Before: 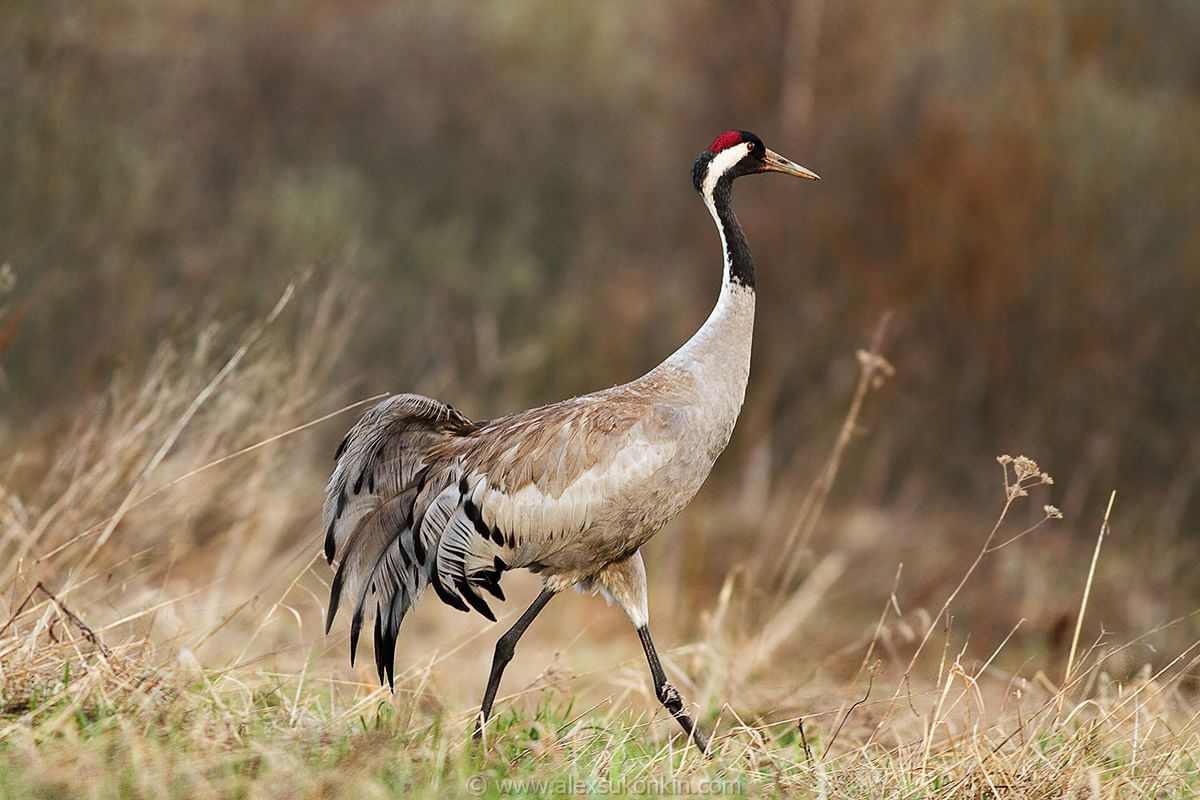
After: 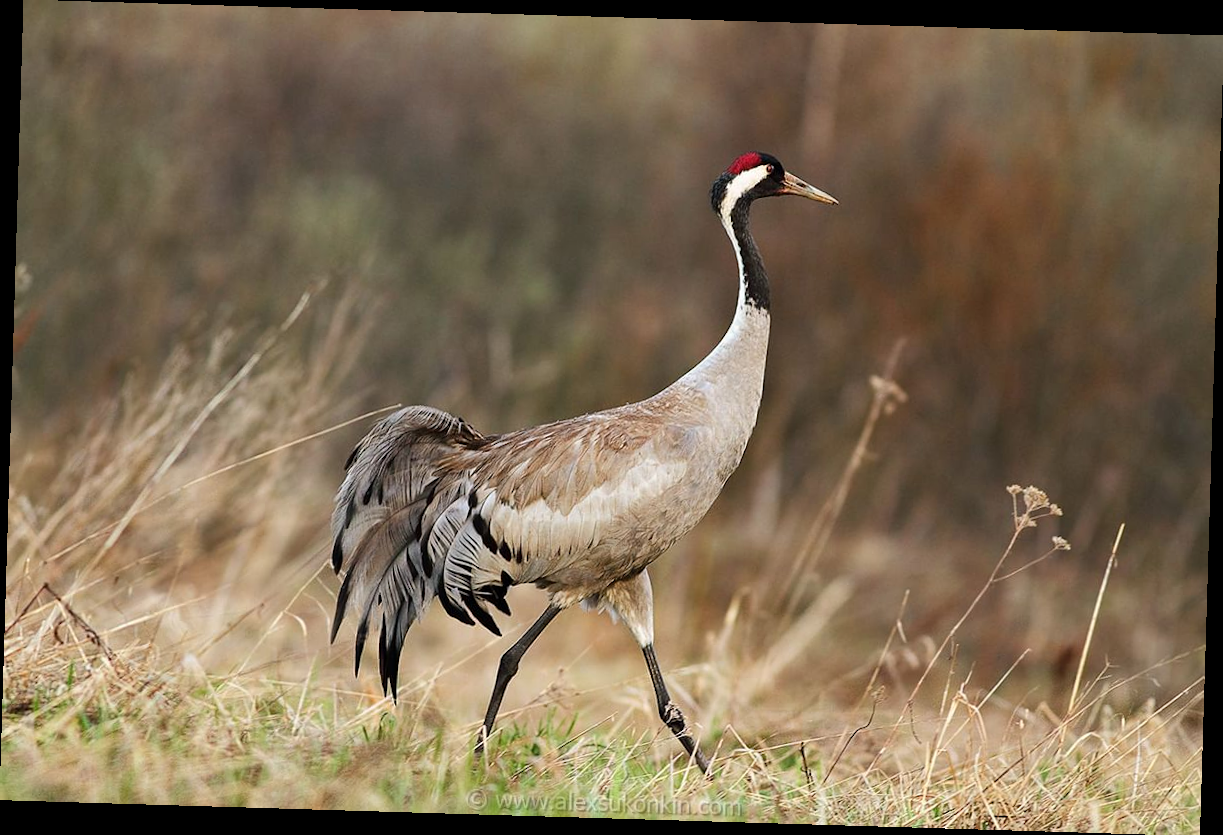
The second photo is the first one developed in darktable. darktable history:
rotate and perspective: rotation 1.72°, automatic cropping off
tone equalizer: on, module defaults
shadows and highlights: shadows 25, highlights -48, soften with gaussian
